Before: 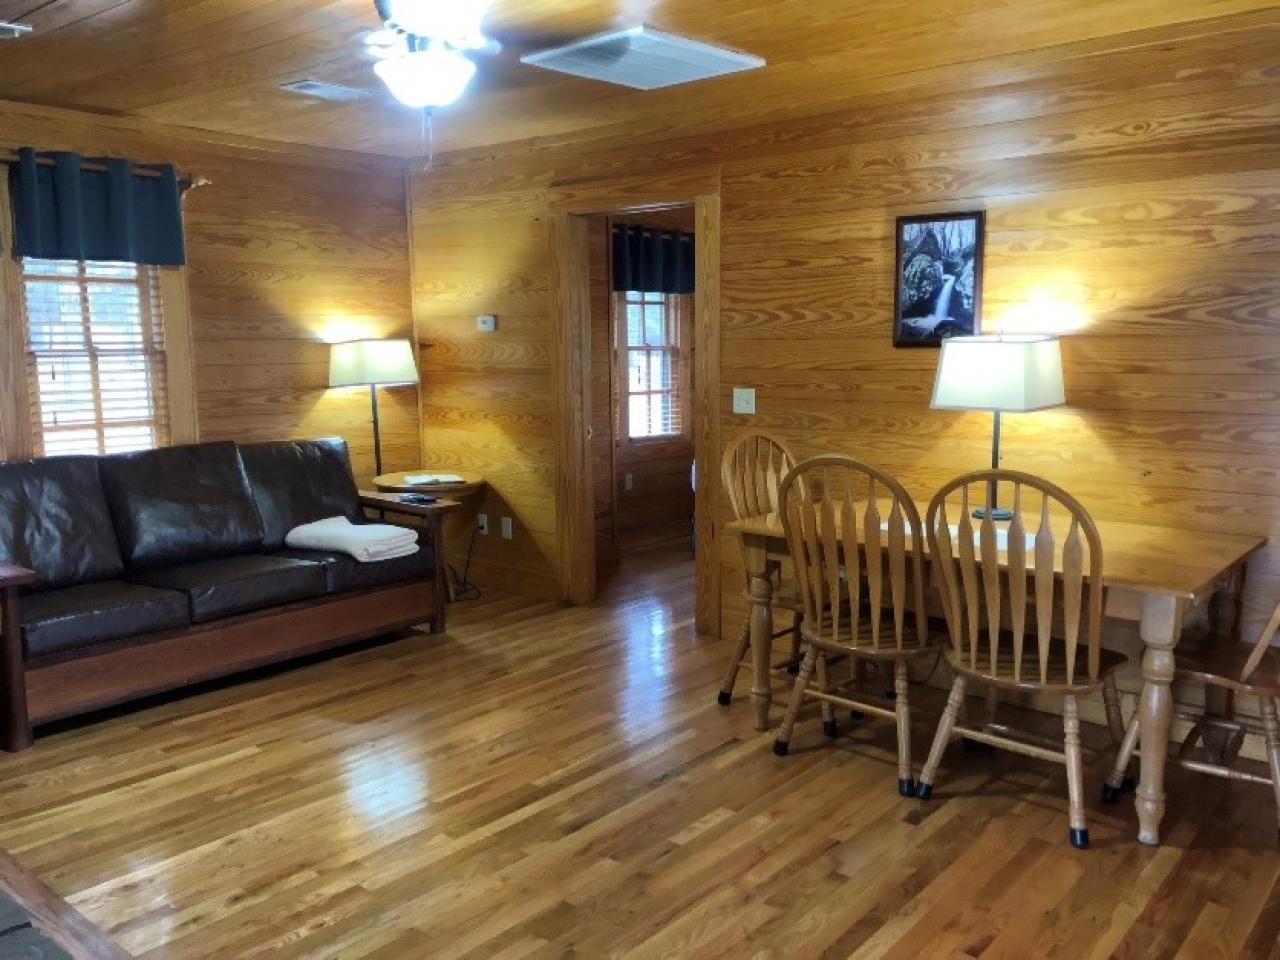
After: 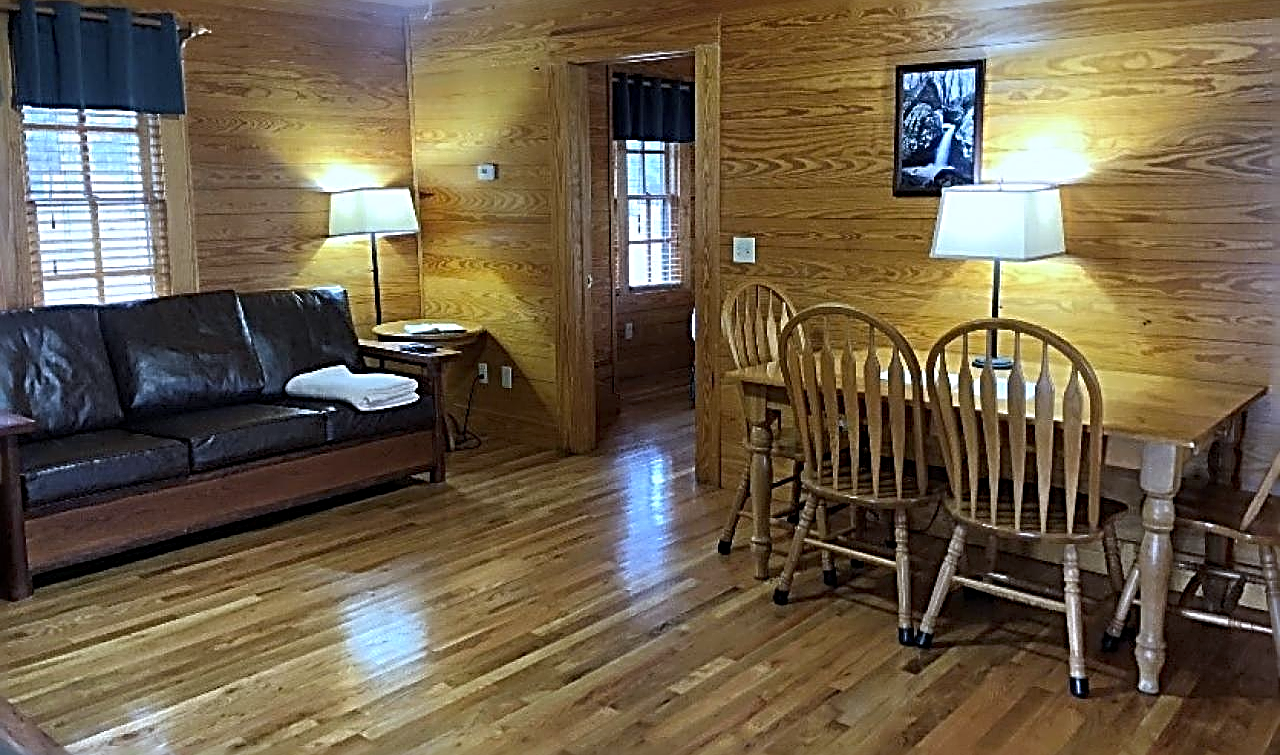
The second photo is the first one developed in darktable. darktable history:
crop and rotate: top 15.774%, bottom 5.506%
sharpen: radius 3.158, amount 1.731
white balance: red 0.931, blue 1.11
